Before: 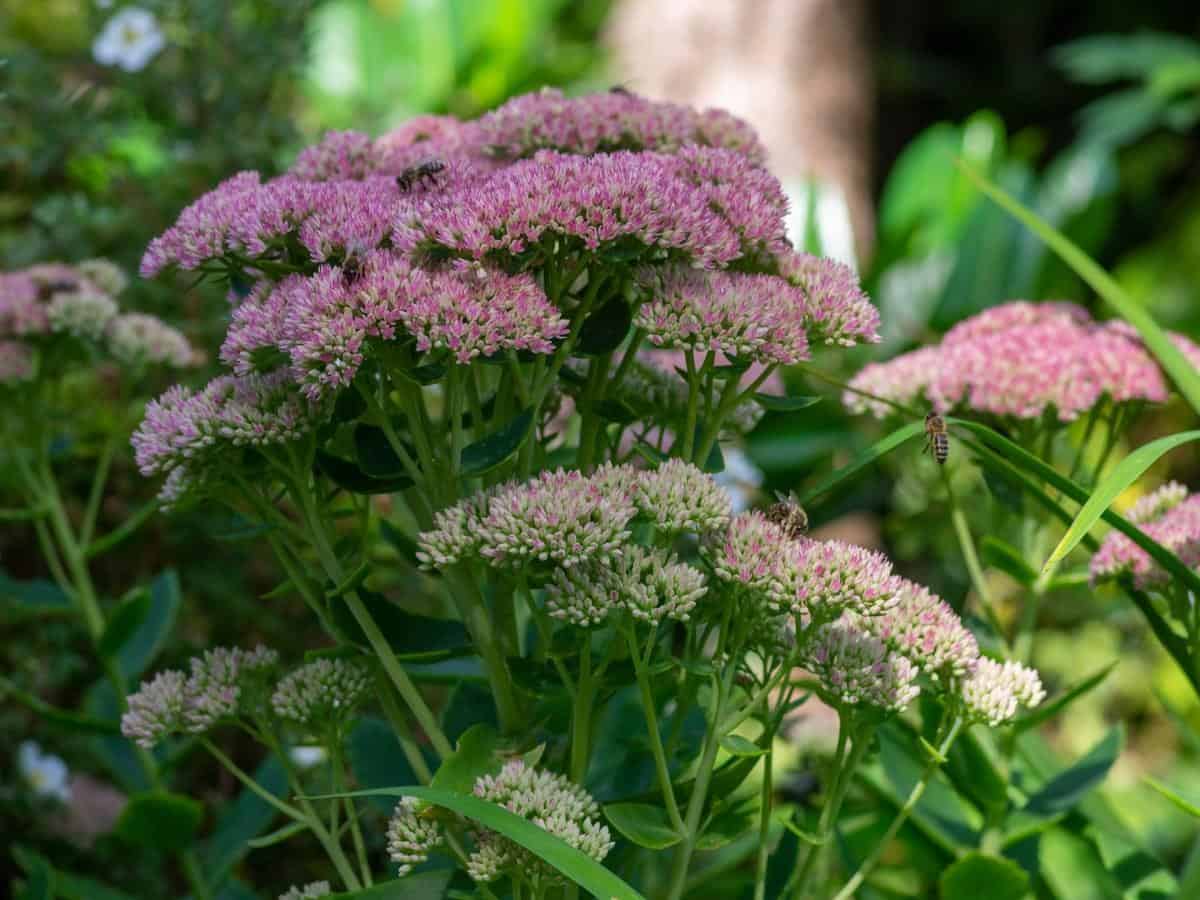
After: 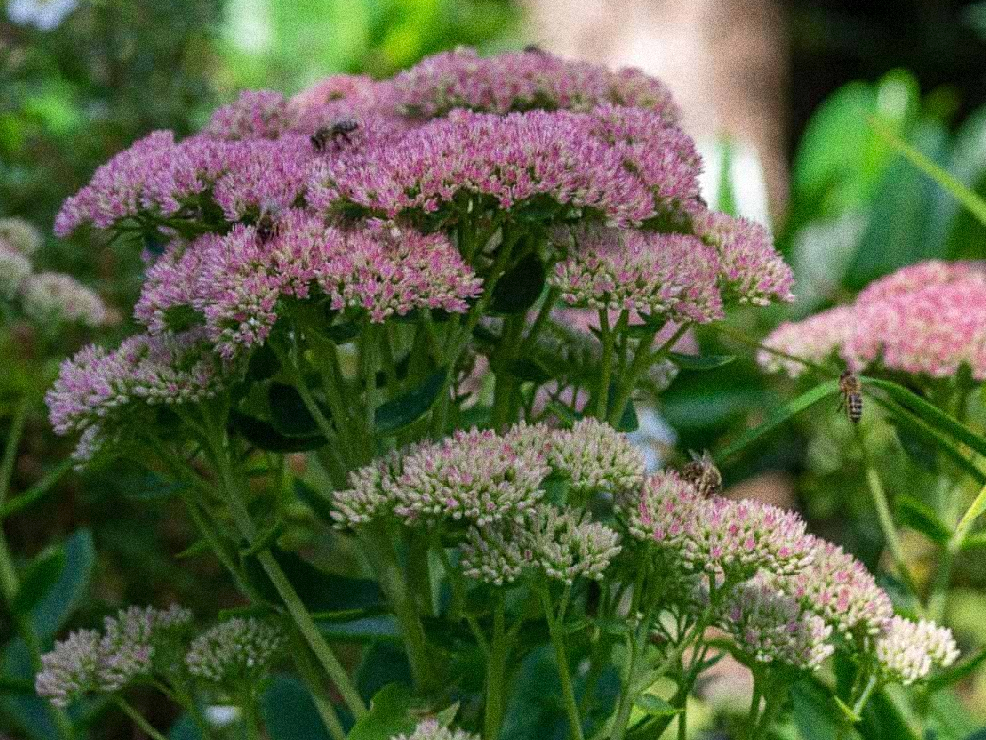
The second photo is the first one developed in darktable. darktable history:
crop and rotate: left 7.196%, top 4.574%, right 10.605%, bottom 13.178%
grain: coarseness 14.49 ISO, strength 48.04%, mid-tones bias 35%
